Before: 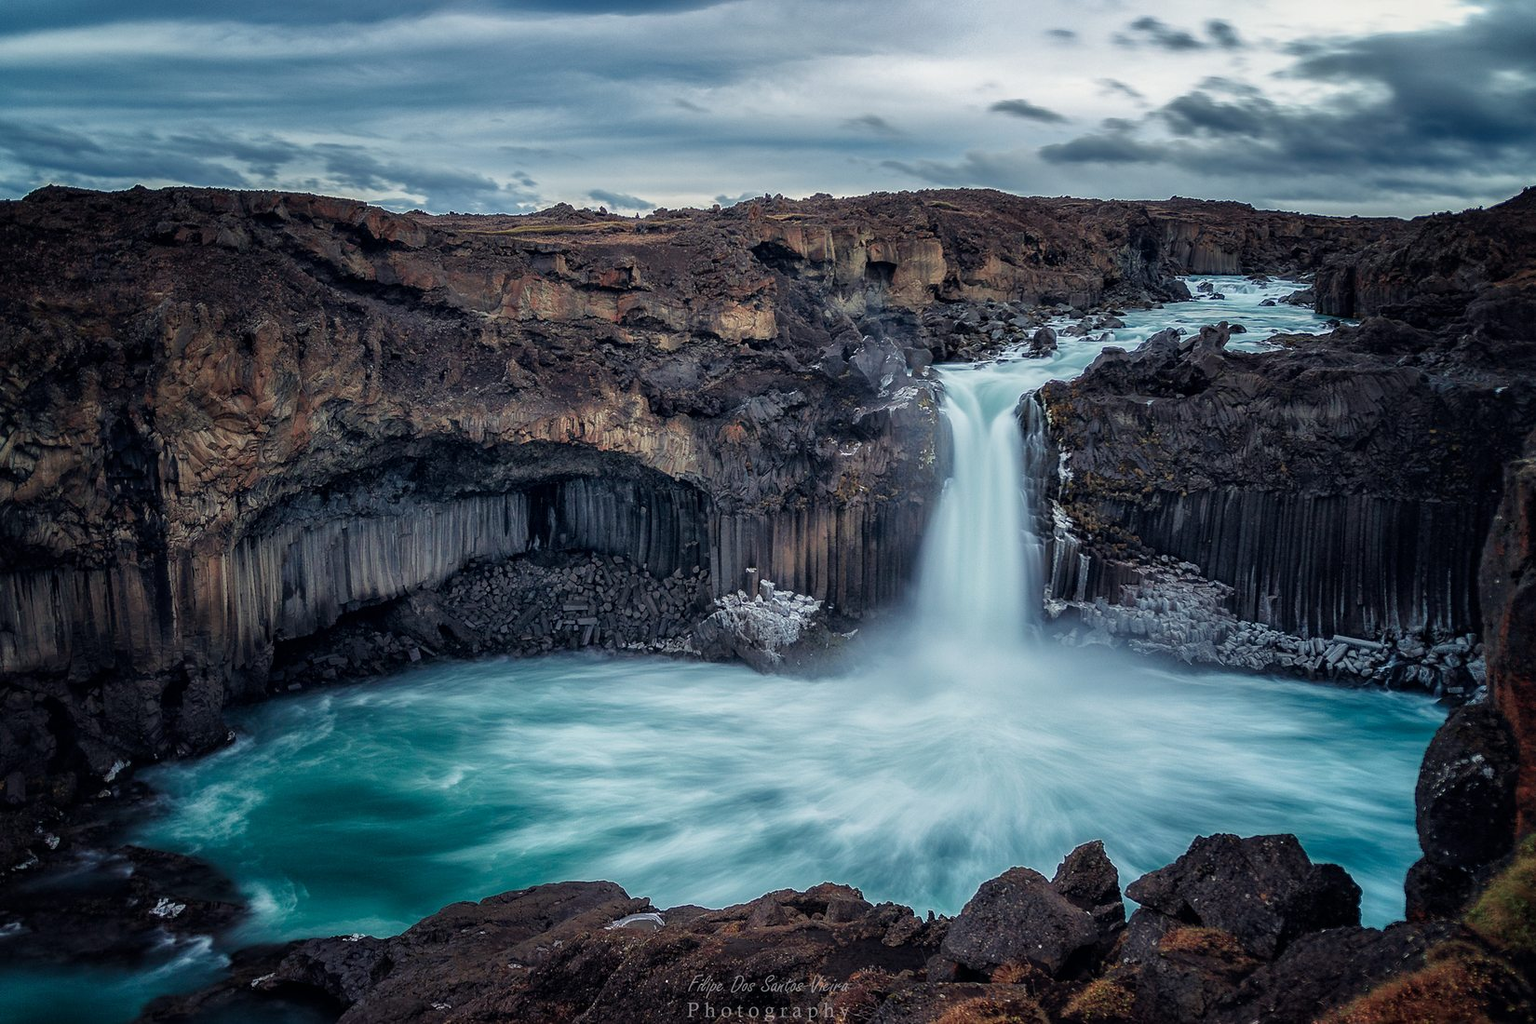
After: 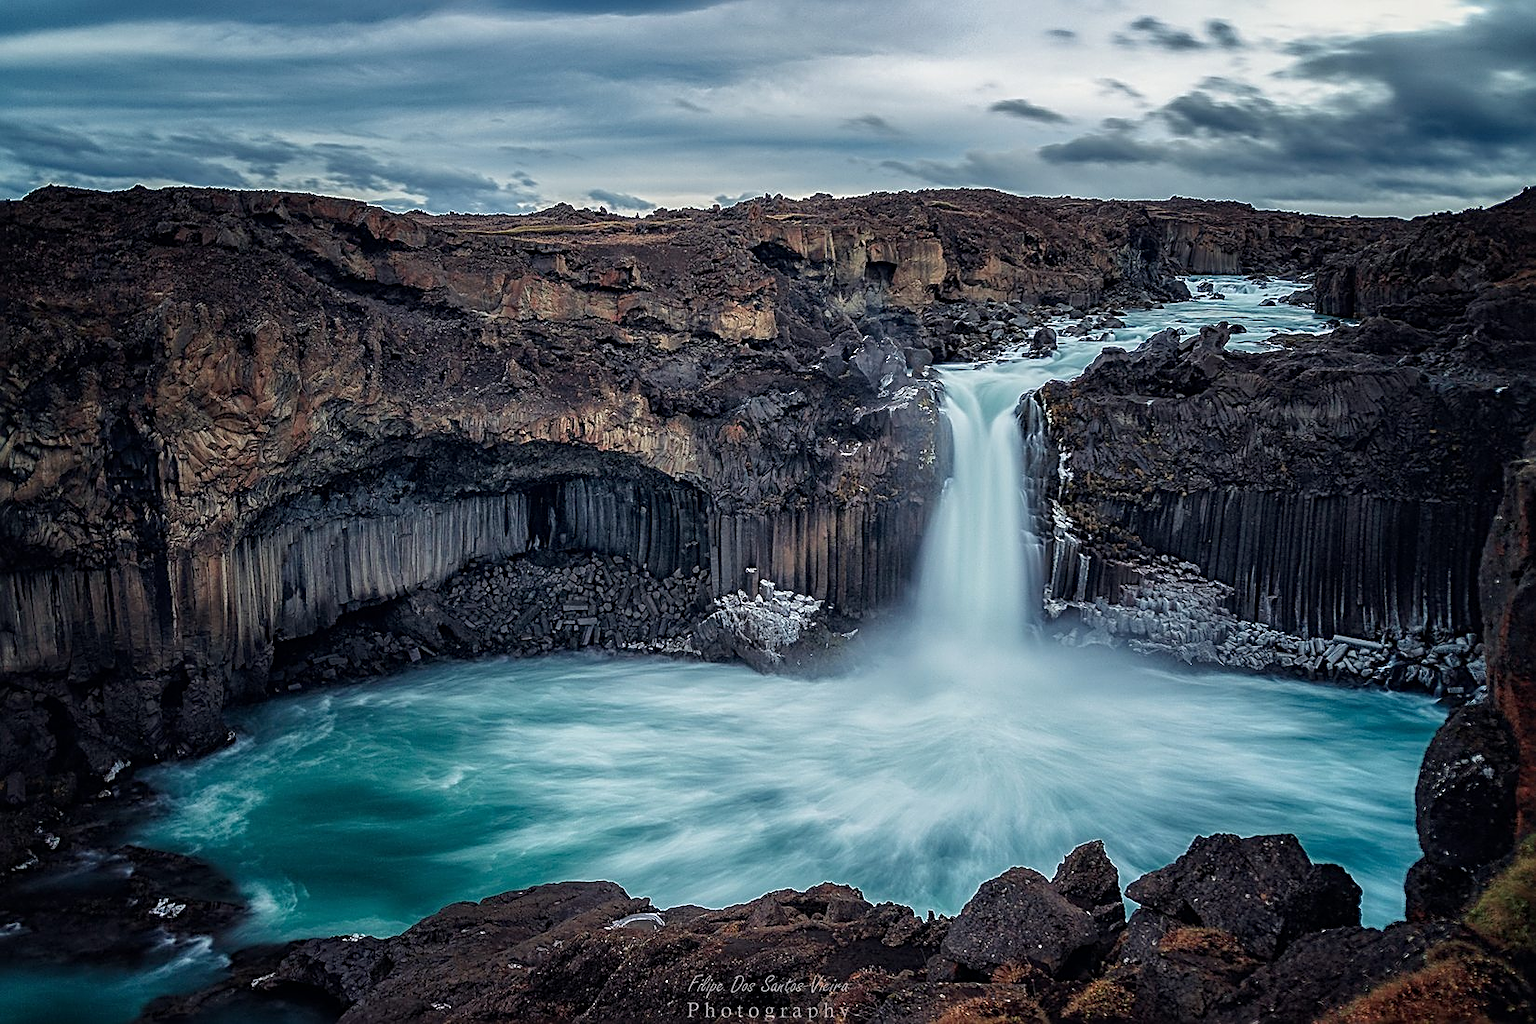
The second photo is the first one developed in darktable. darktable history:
sharpen: radius 2.625, amount 0.679
